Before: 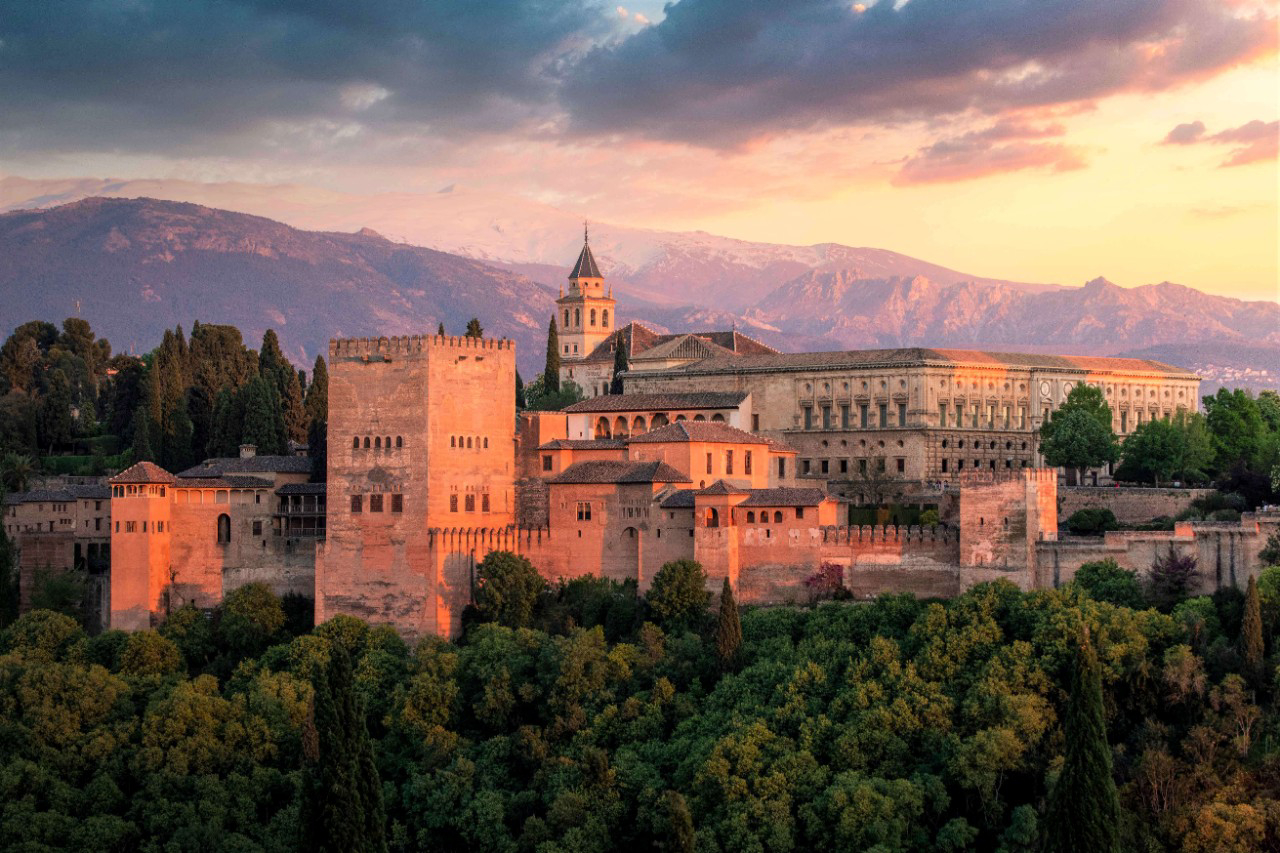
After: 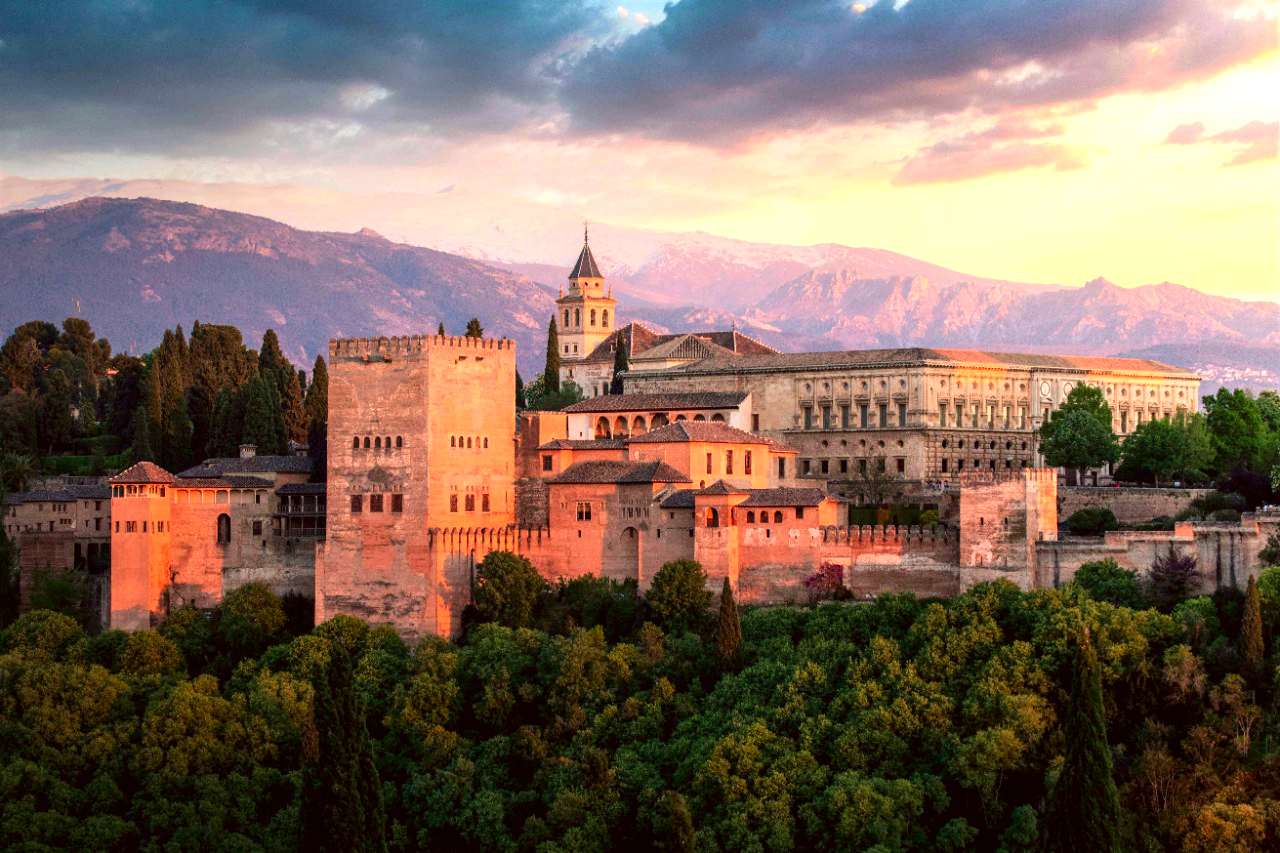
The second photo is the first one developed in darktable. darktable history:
color correction: highlights a* -4.98, highlights b* -3.76, shadows a* 3.83, shadows b* 4.08
exposure: exposure 0.515 EV, compensate highlight preservation false
contrast brightness saturation: contrast 0.13, brightness -0.05, saturation 0.16
